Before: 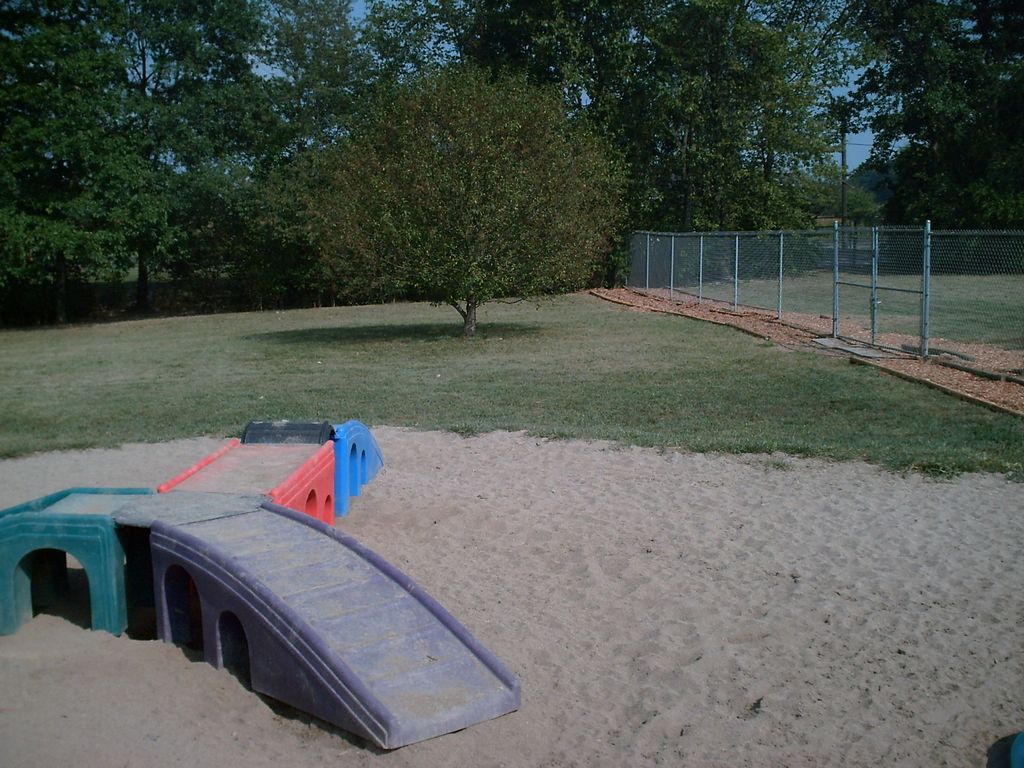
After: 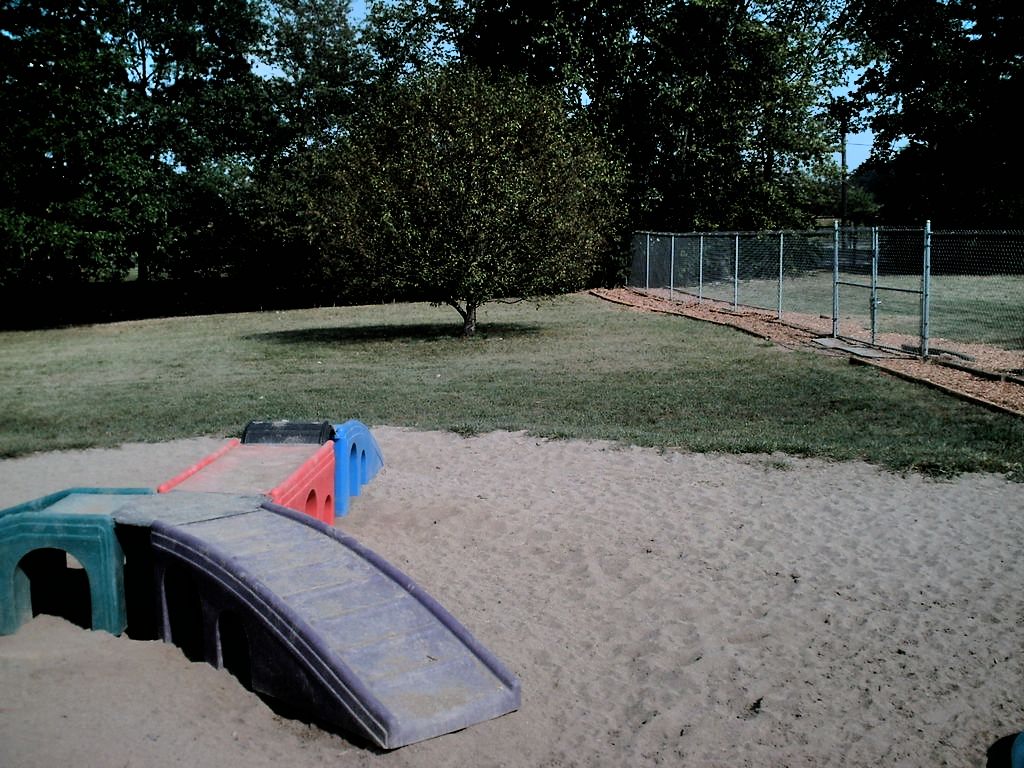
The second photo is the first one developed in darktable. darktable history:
shadows and highlights: soften with gaussian
filmic rgb: black relative exposure -4 EV, white relative exposure 2.98 EV, threshold 5.99 EV, hardness 3.01, contrast 1.383, enable highlight reconstruction true
